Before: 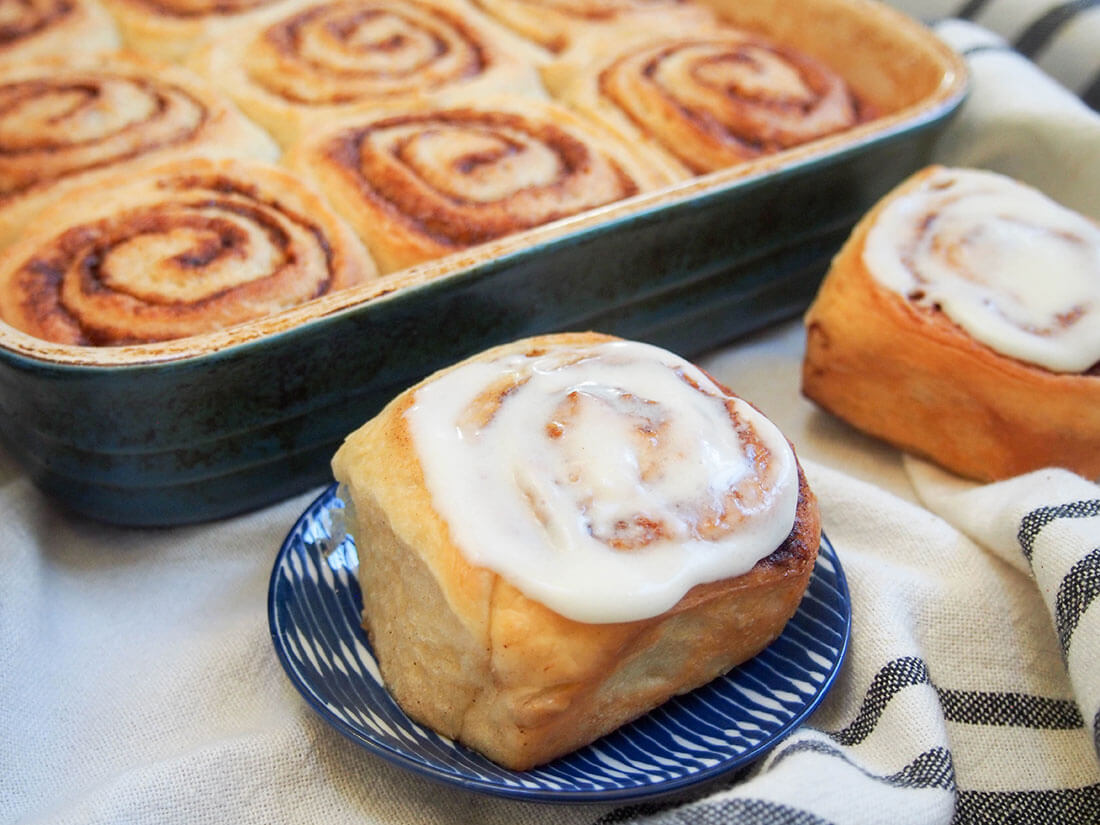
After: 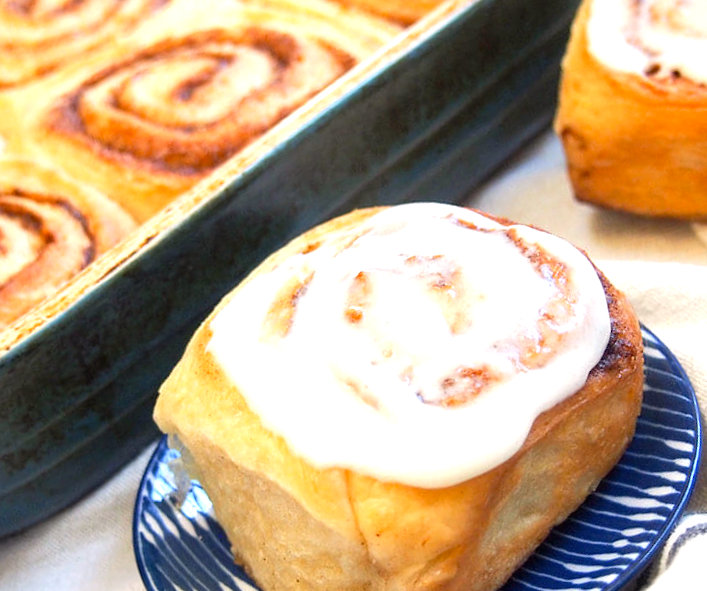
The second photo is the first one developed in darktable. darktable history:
crop and rotate: angle 18.96°, left 6.961%, right 4.354%, bottom 1.104%
tone equalizer: edges refinement/feathering 500, mask exposure compensation -1.57 EV, preserve details no
exposure: black level correction 0, exposure 0.679 EV, compensate highlight preservation false
color calibration: output R [1.063, -0.012, -0.003, 0], output B [-0.079, 0.047, 1, 0], illuminant same as pipeline (D50), adaptation none (bypass), x 0.332, y 0.334, temperature 5016.34 K
